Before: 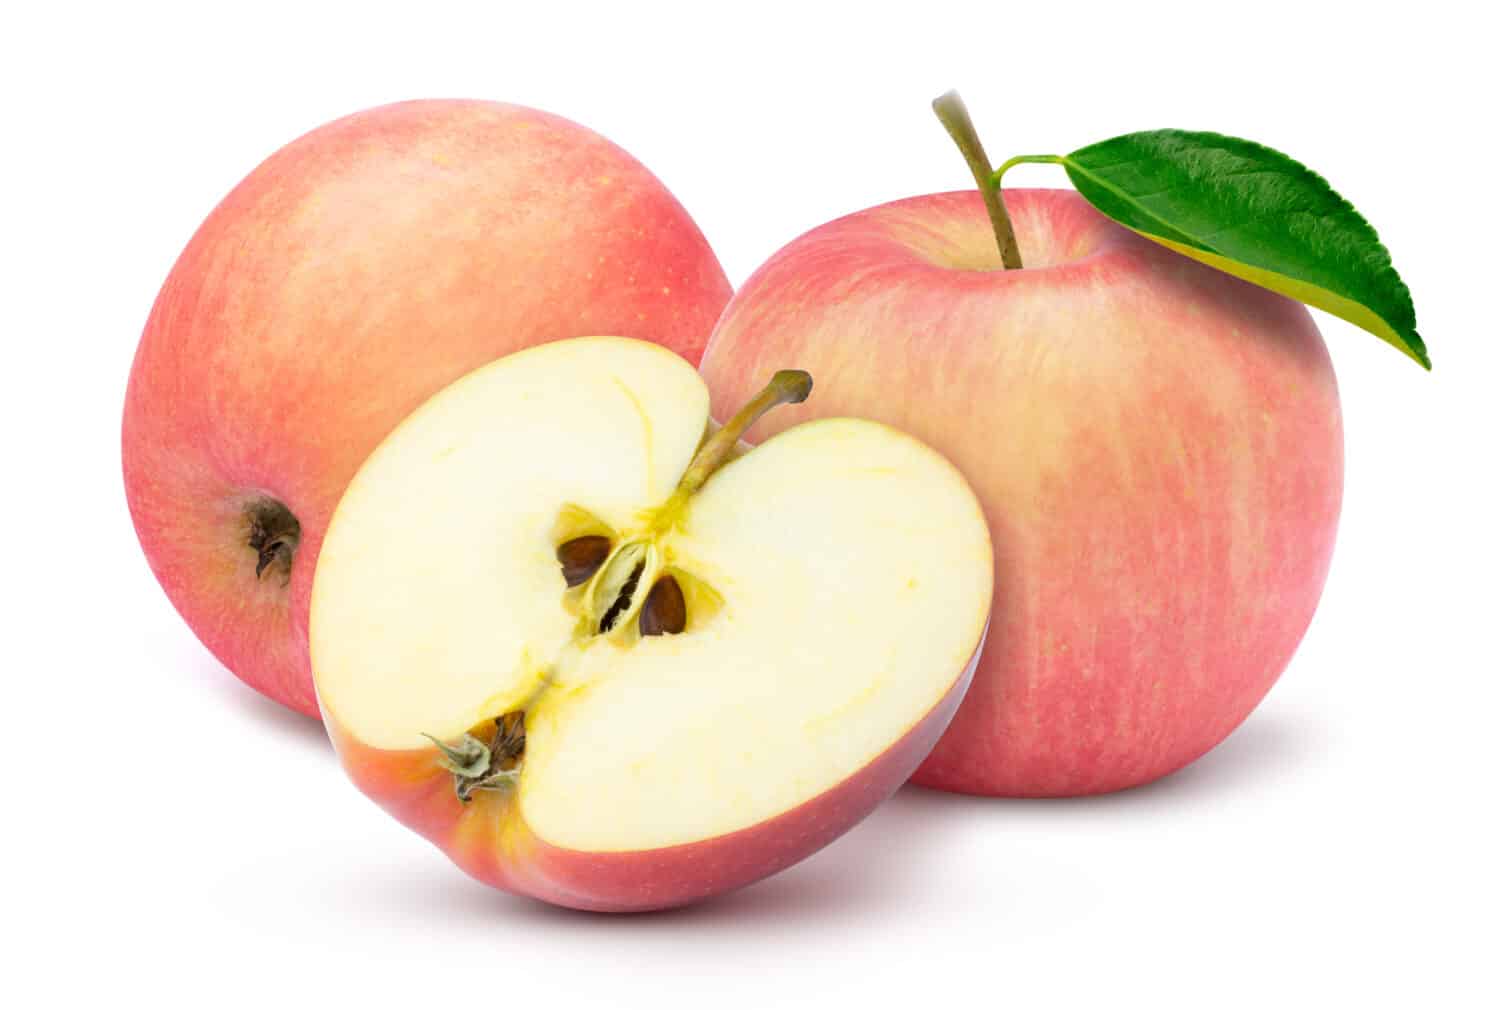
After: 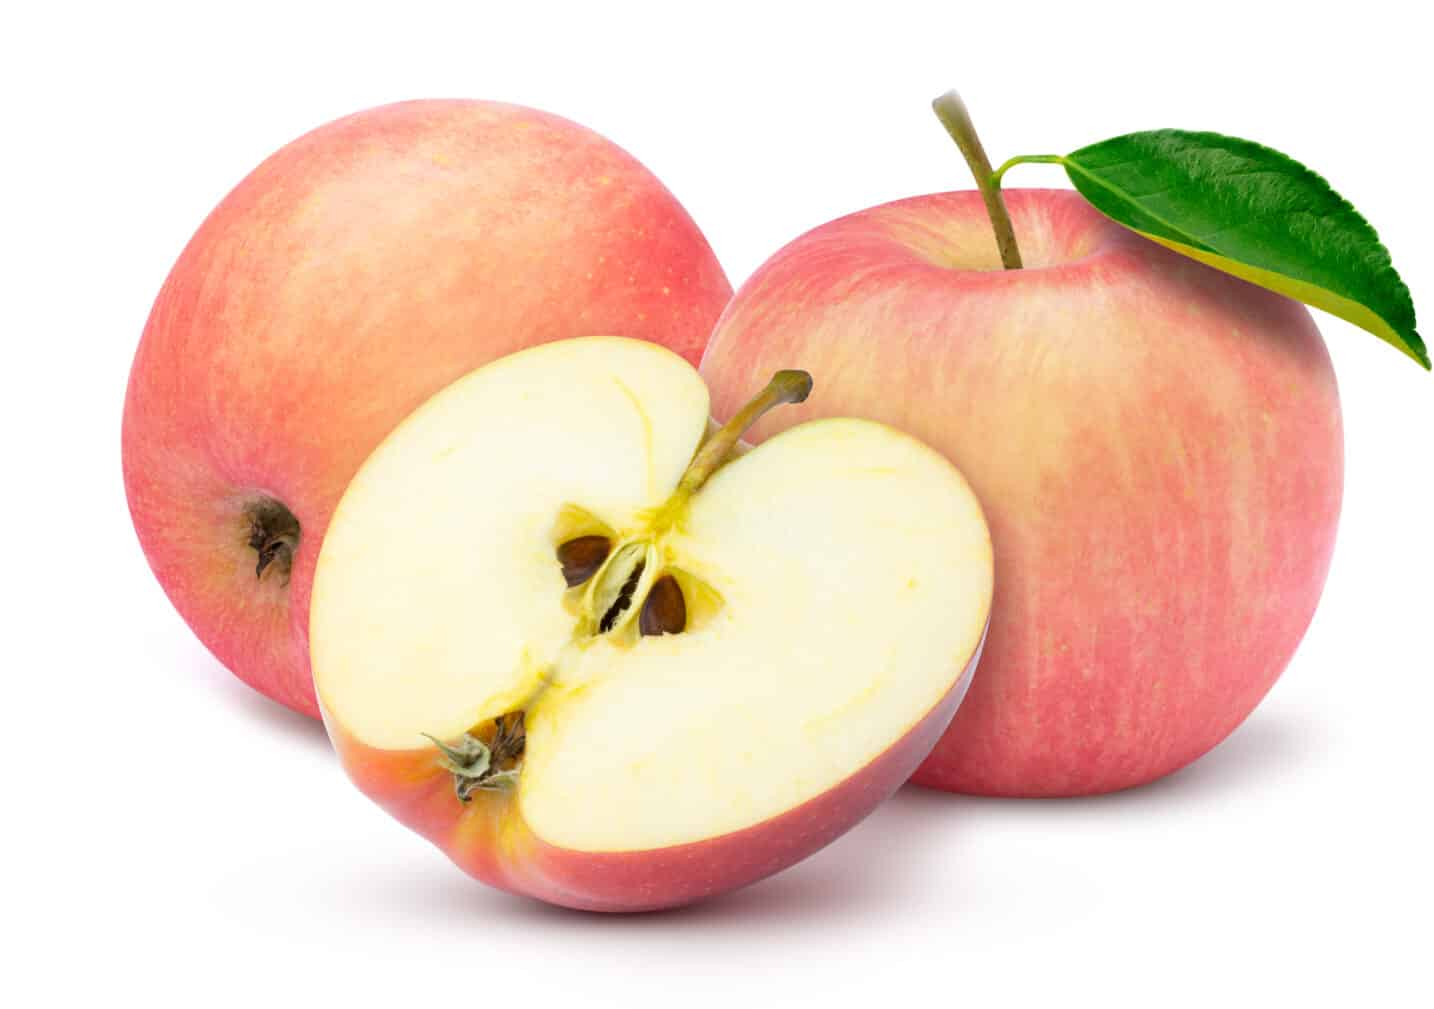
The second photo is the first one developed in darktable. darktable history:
crop: right 4.385%, bottom 0.028%
